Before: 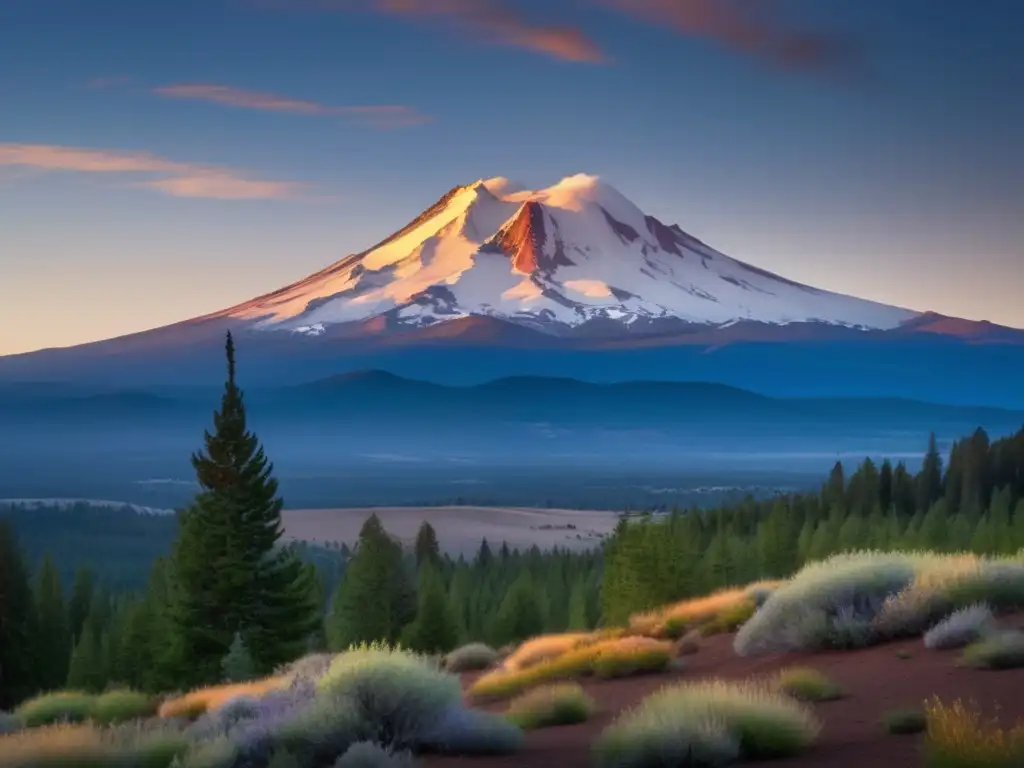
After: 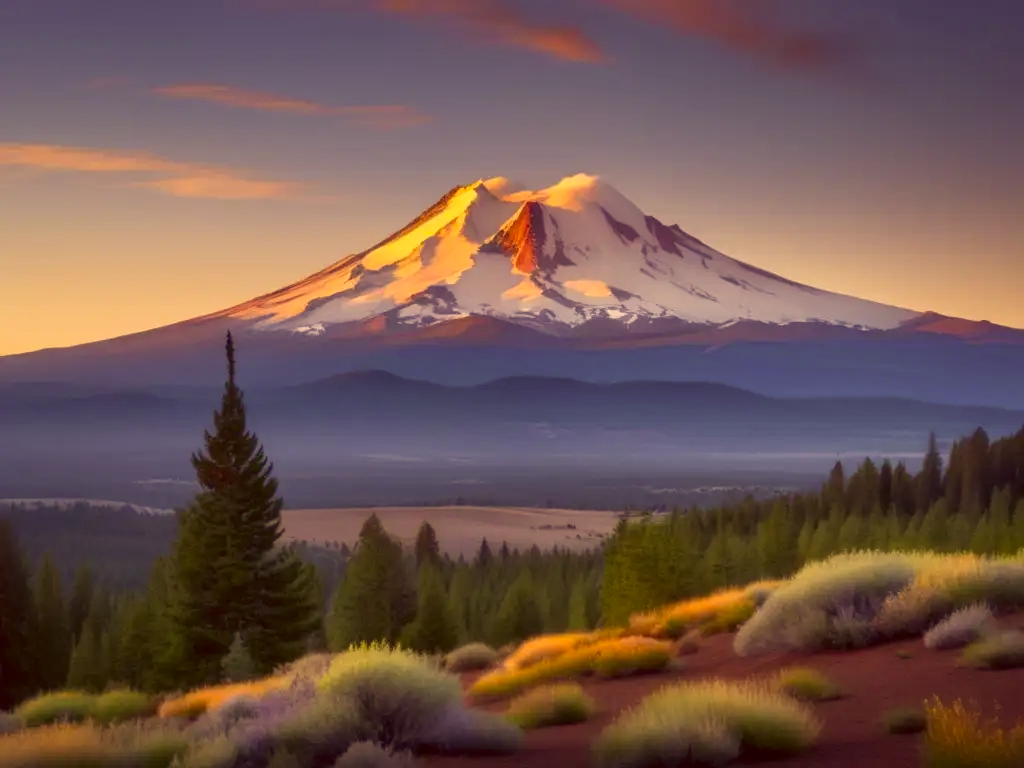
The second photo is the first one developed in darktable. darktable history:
color correction: highlights a* 9.69, highlights b* 38.61, shadows a* 14.13, shadows b* 3.16
